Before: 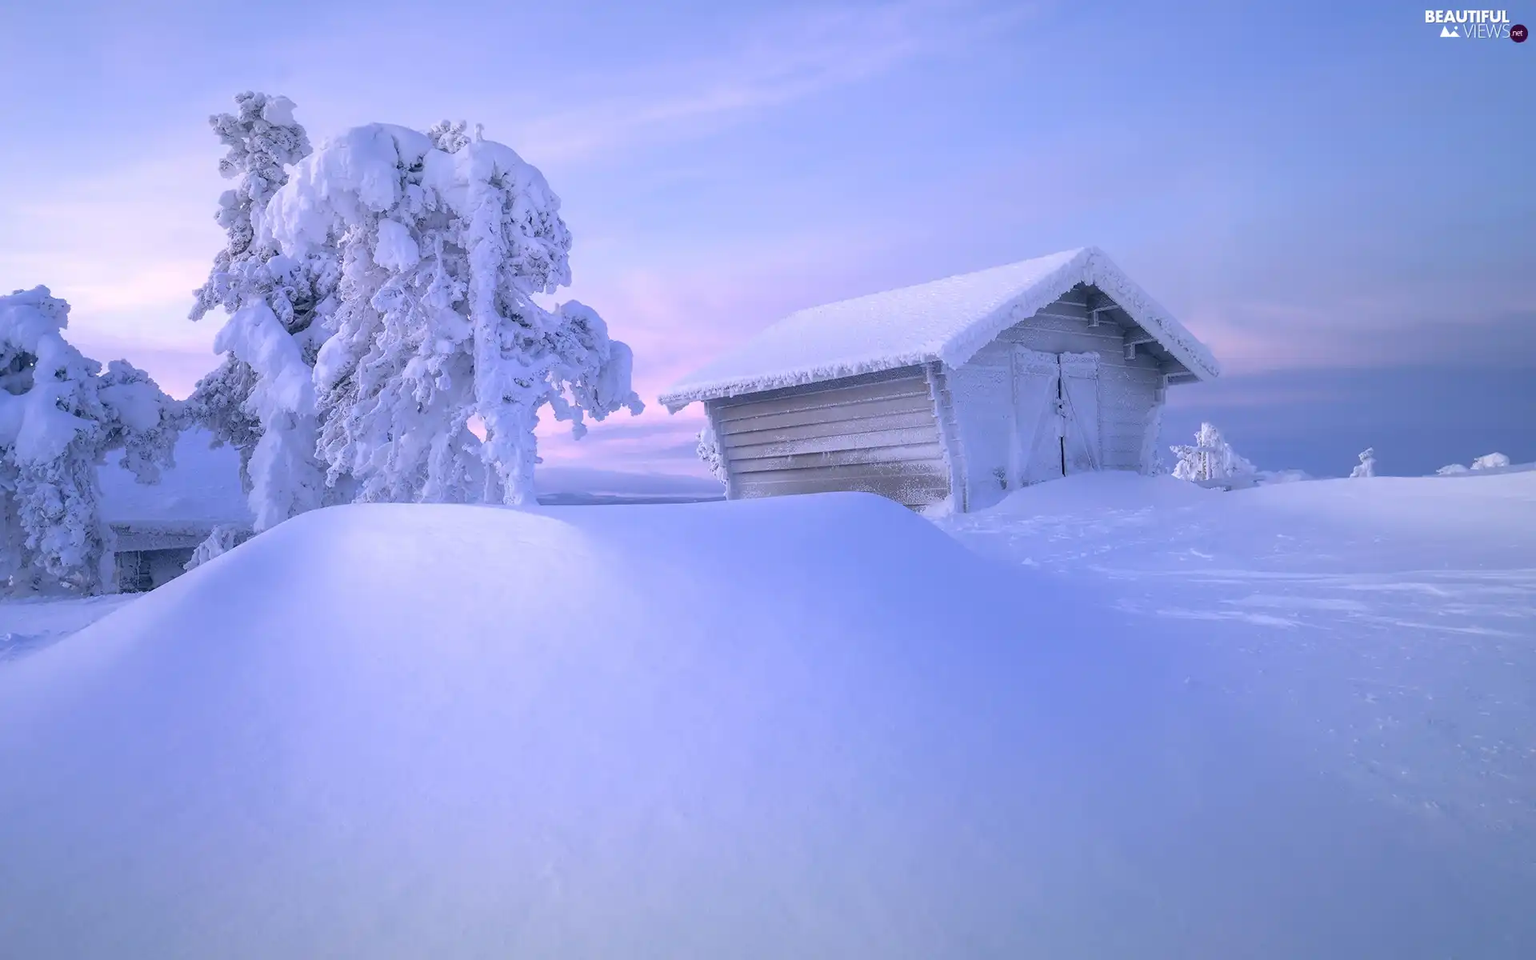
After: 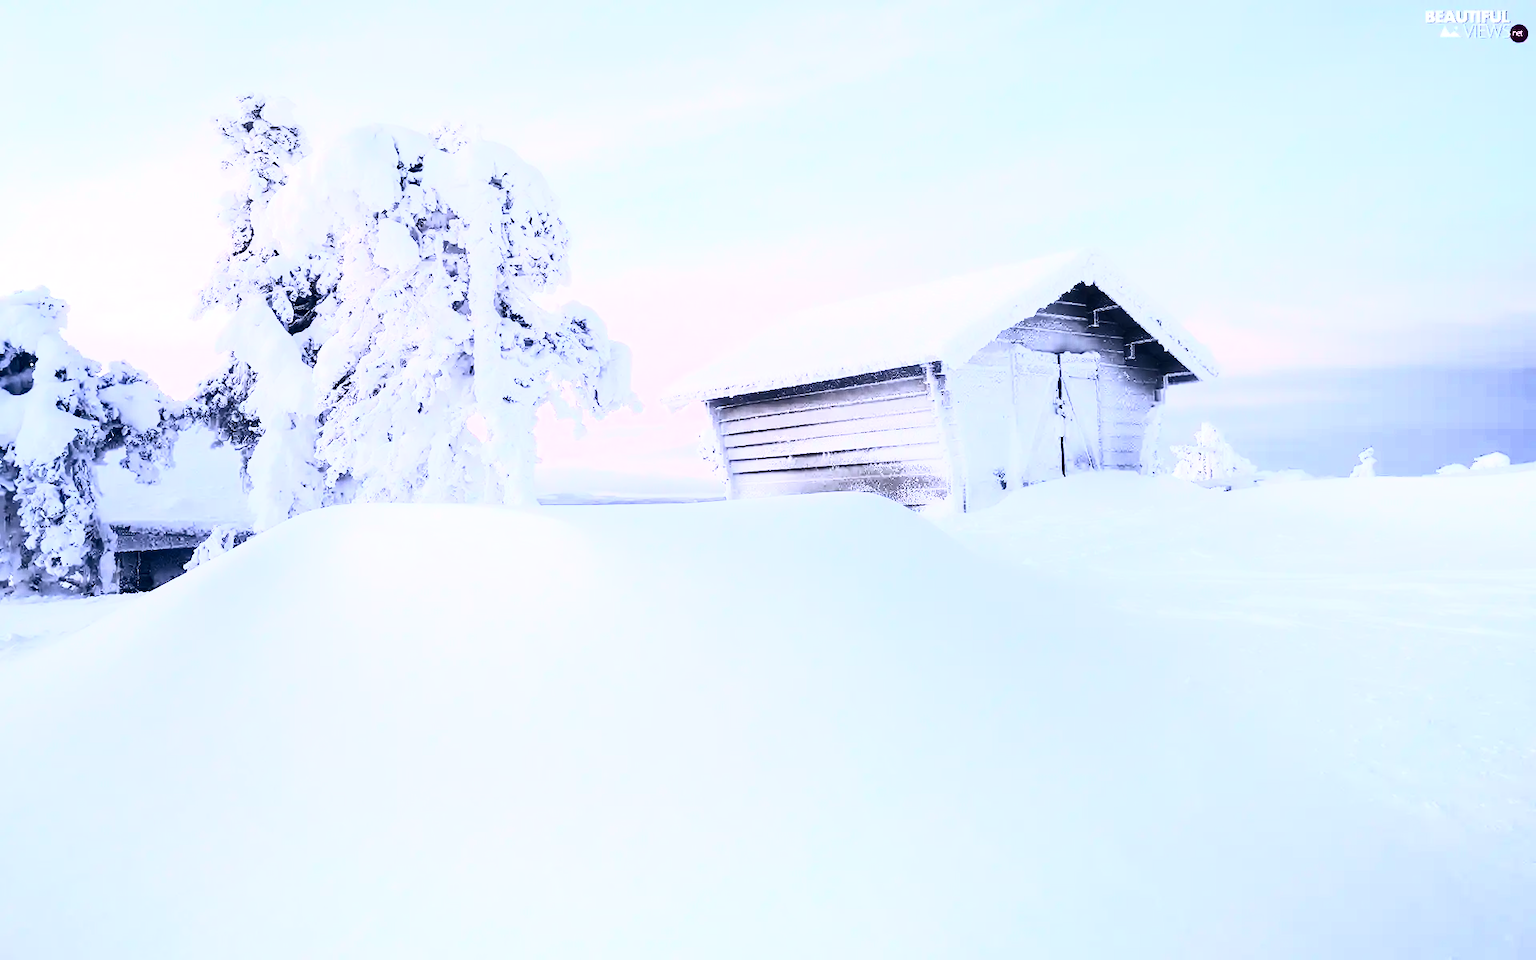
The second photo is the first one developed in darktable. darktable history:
tone equalizer: -8 EV -0.75 EV, -7 EV -0.7 EV, -6 EV -0.6 EV, -5 EV -0.4 EV, -3 EV 0.4 EV, -2 EV 0.6 EV, -1 EV 0.7 EV, +0 EV 0.75 EV, edges refinement/feathering 500, mask exposure compensation -1.57 EV, preserve details no
contrast brightness saturation: contrast 0.93, brightness 0.2
